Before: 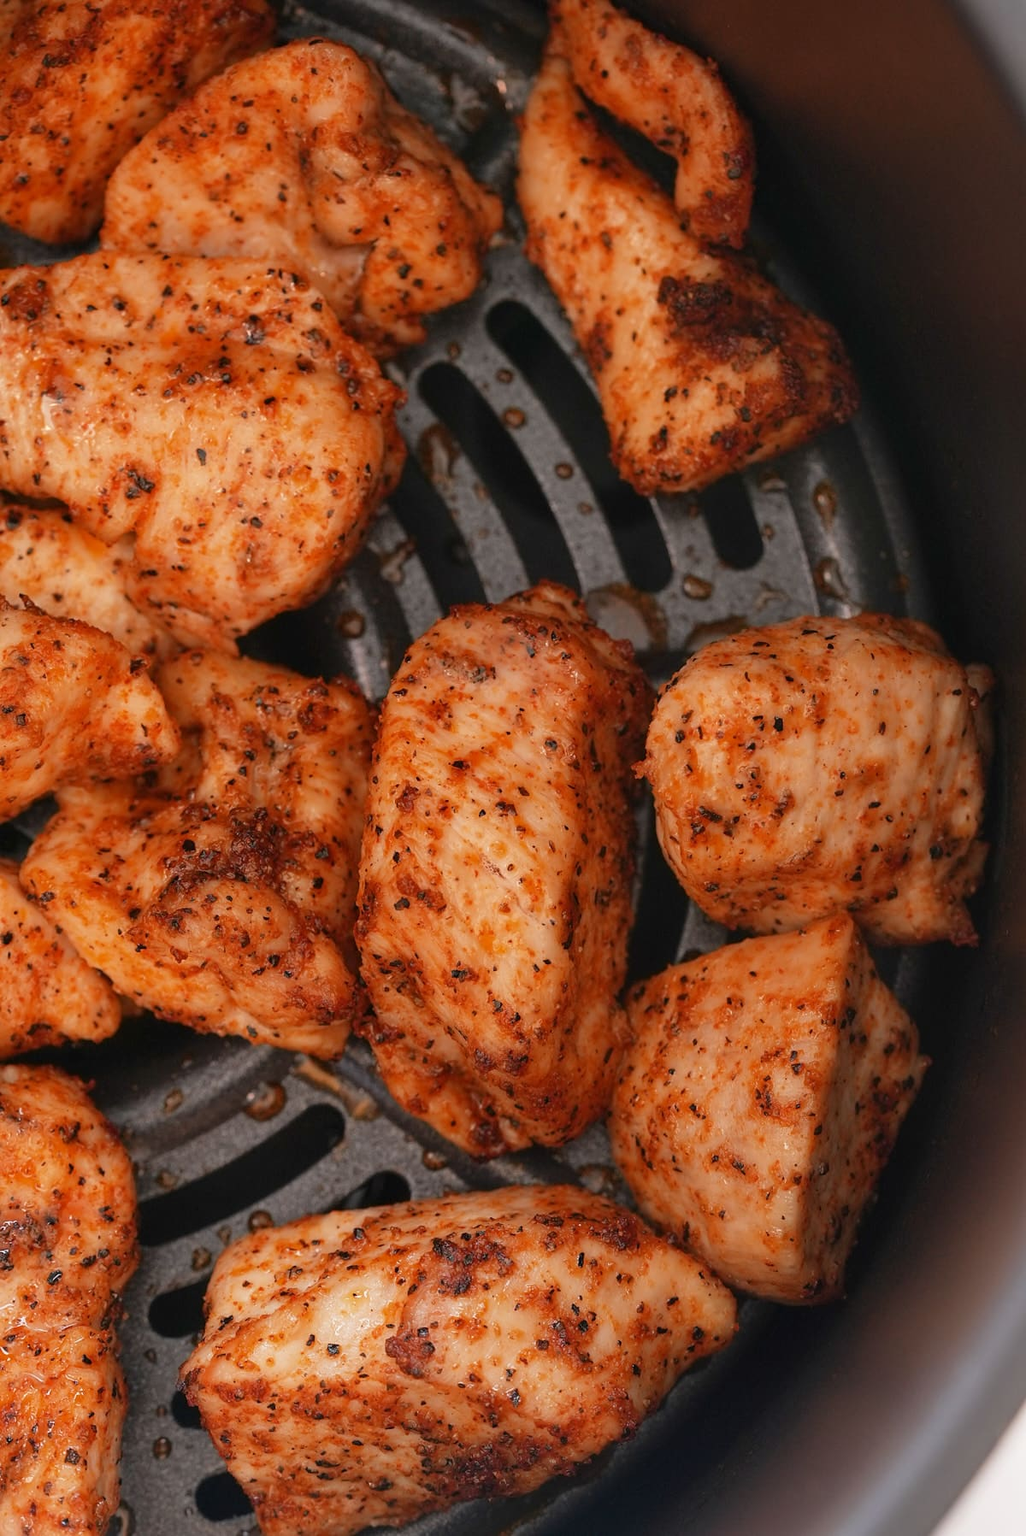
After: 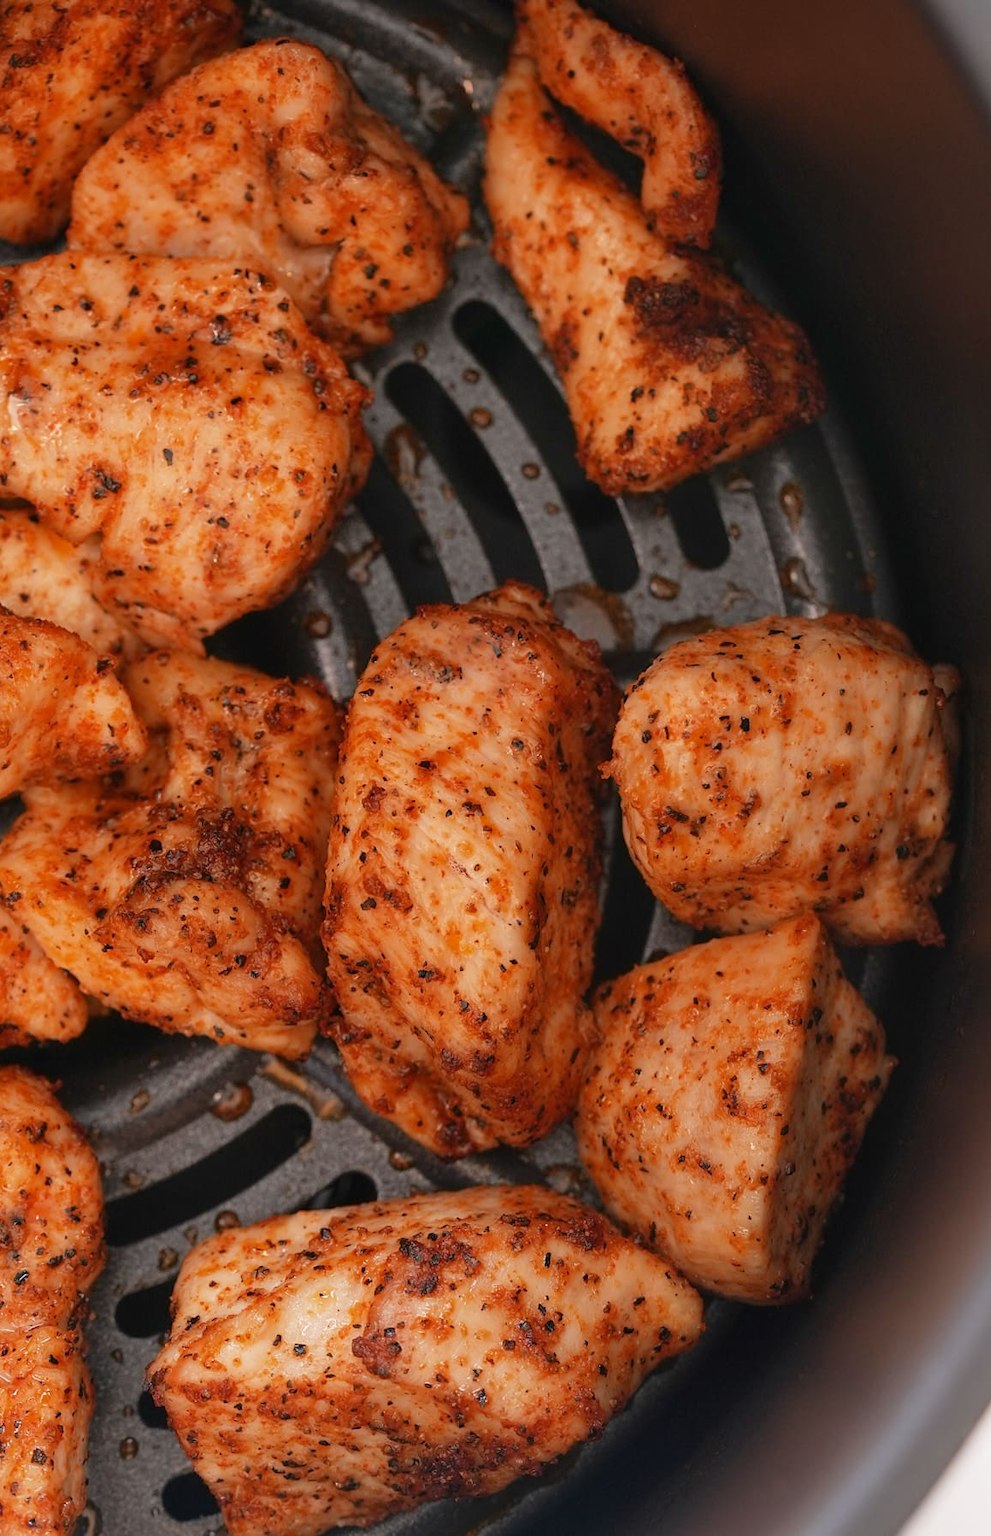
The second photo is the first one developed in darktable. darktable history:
crop and rotate: left 3.288%
